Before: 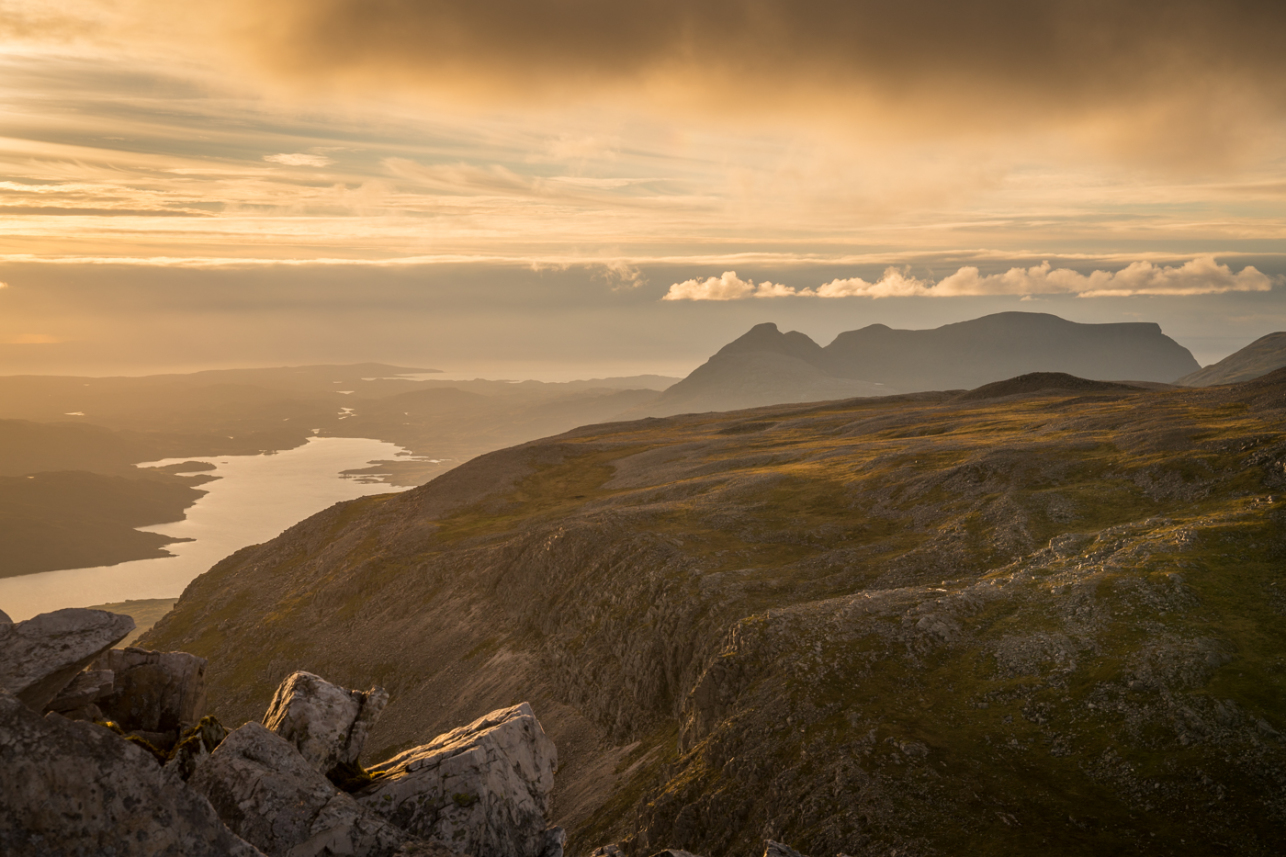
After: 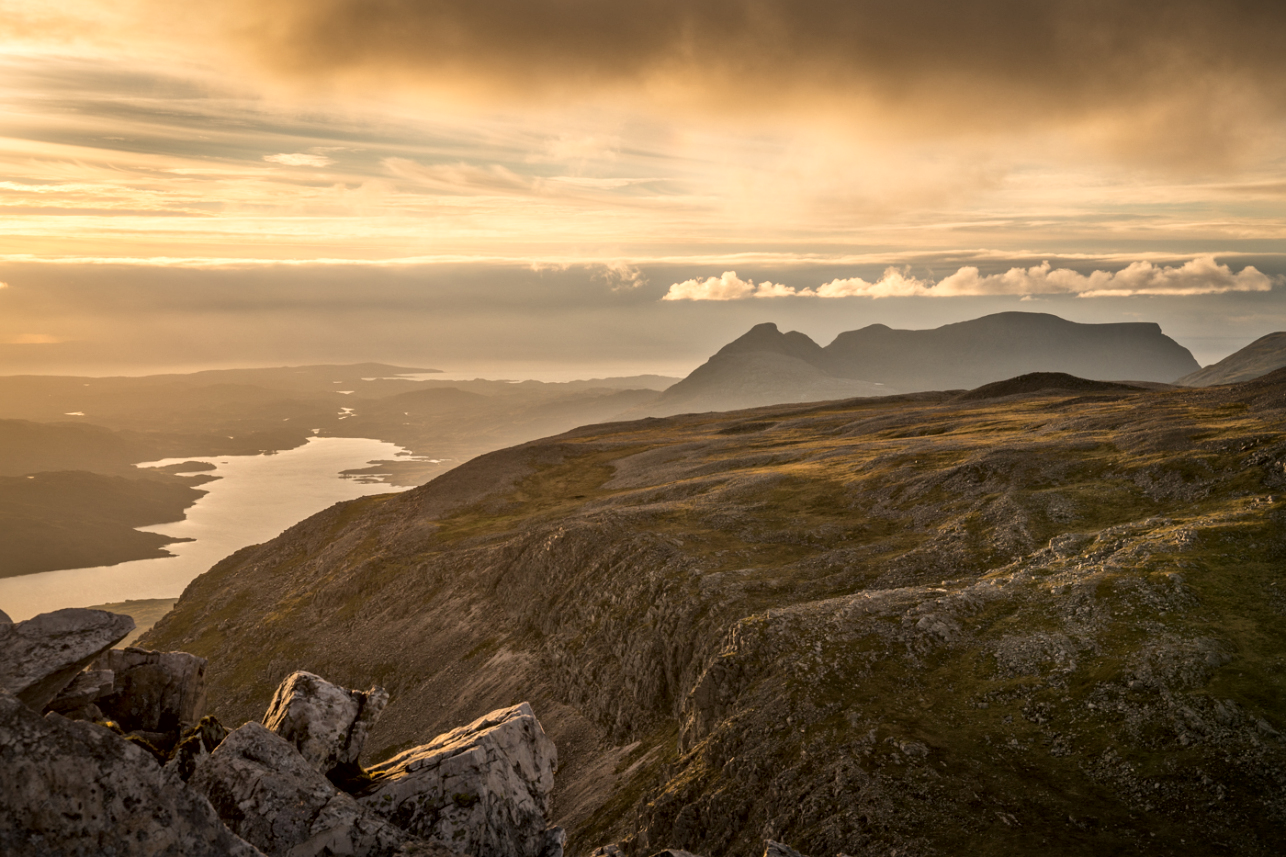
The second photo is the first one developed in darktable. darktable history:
local contrast: mode bilateral grid, contrast 20, coarseness 19, detail 163%, midtone range 0.2
bloom: size 5%, threshold 95%, strength 15%
